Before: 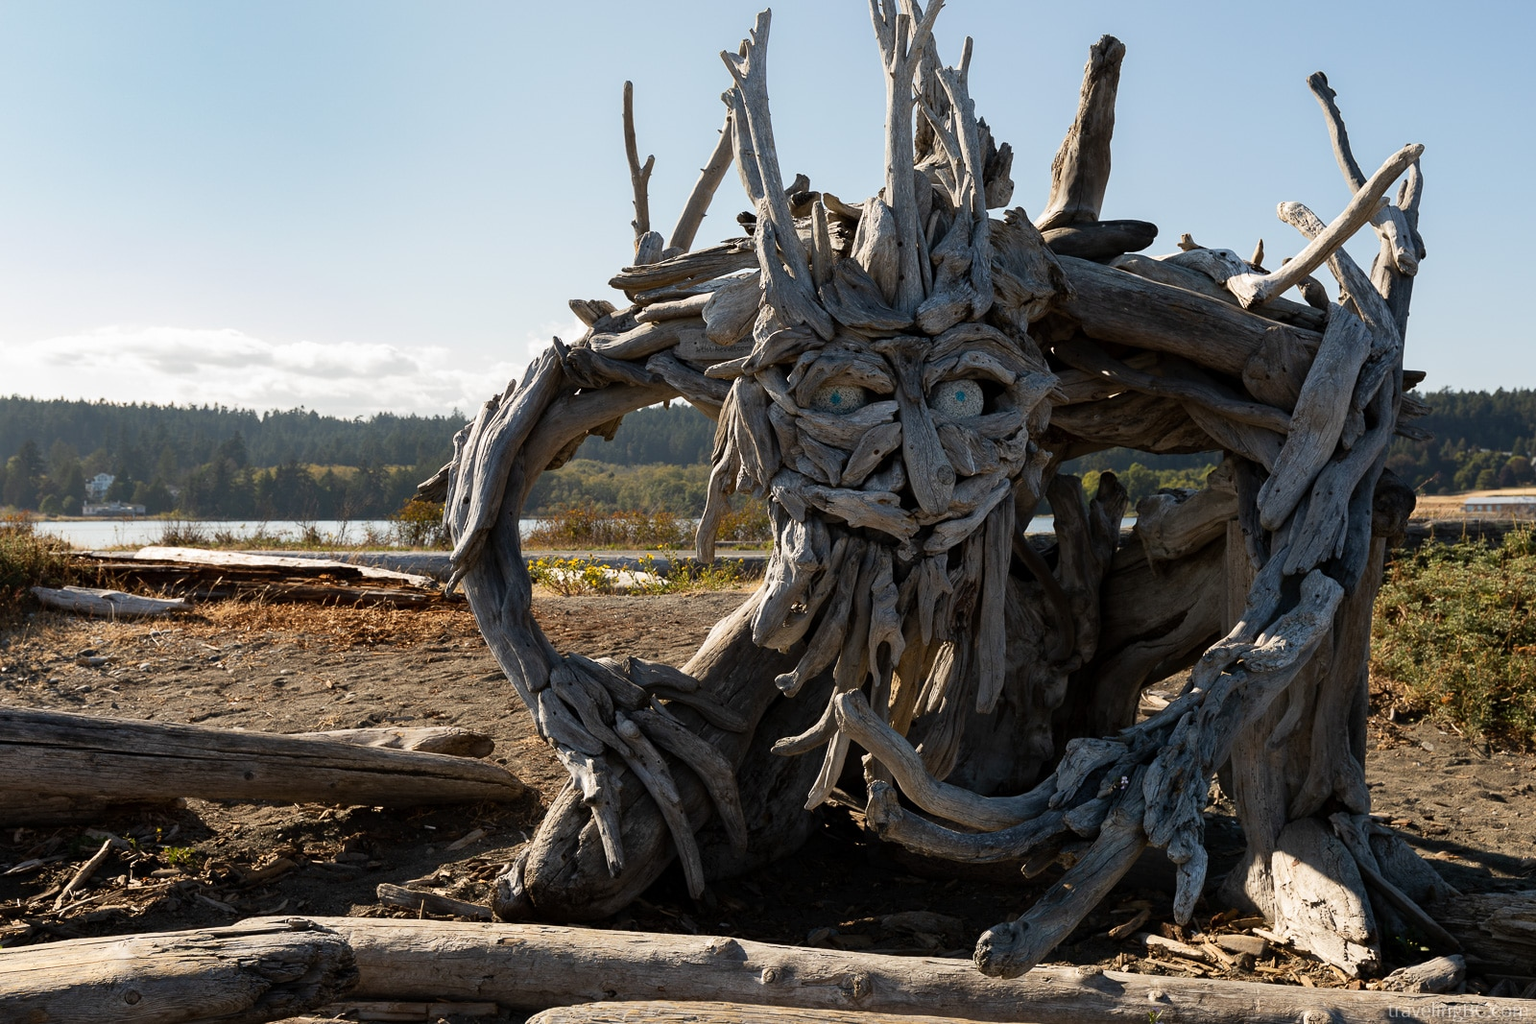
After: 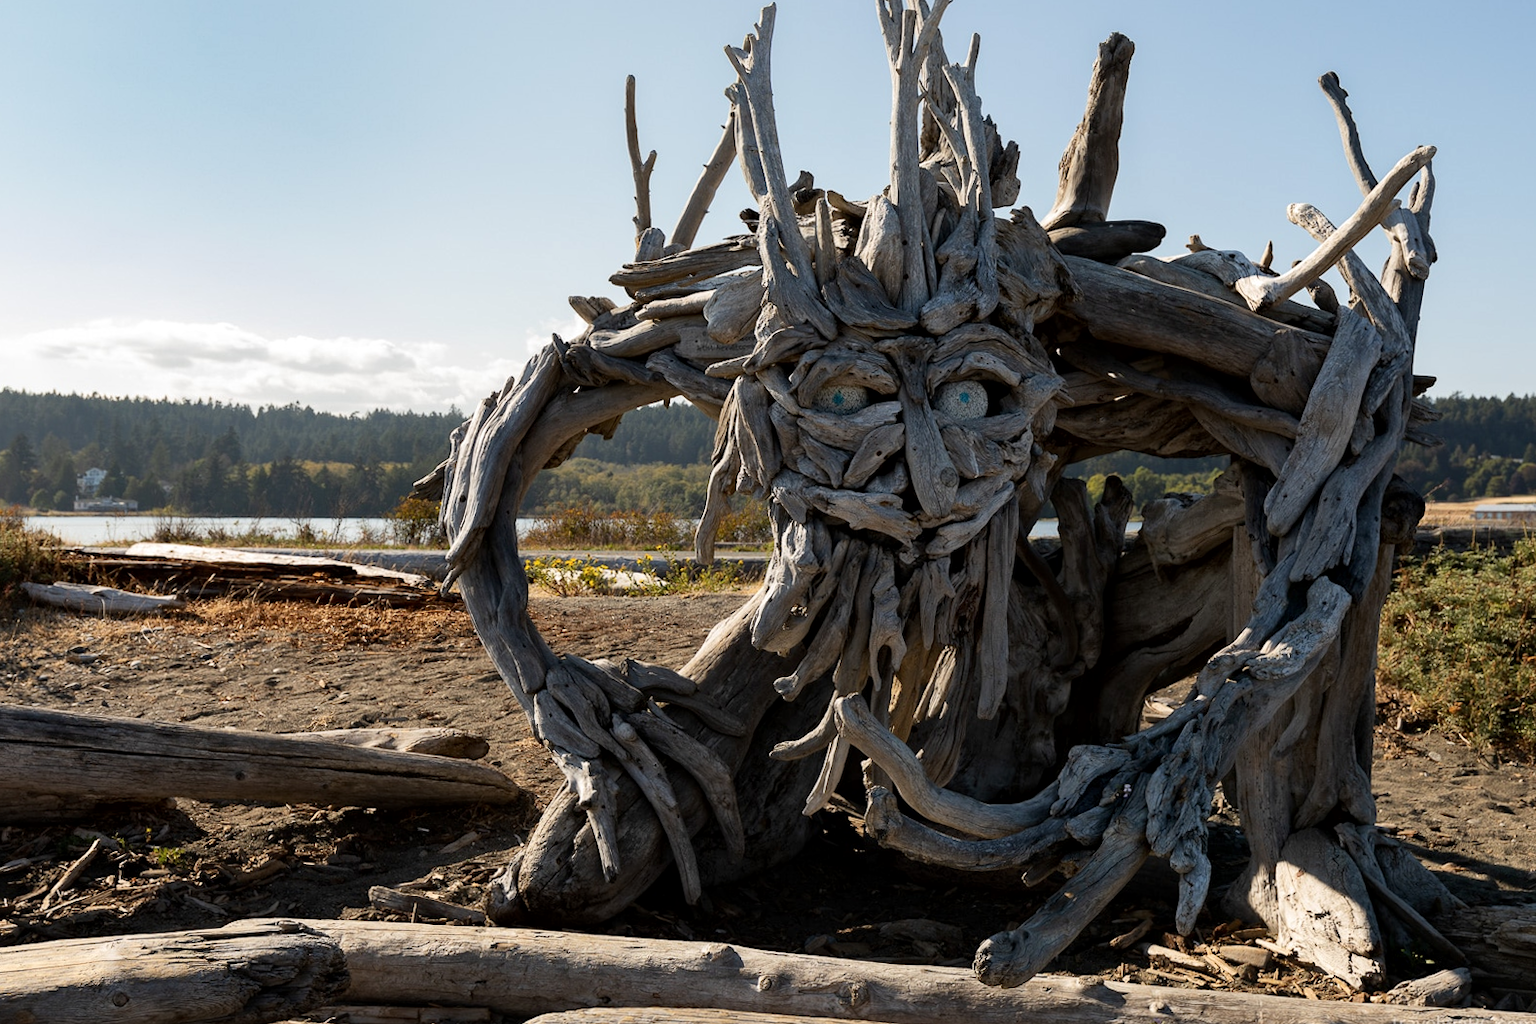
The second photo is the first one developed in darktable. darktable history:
local contrast: mode bilateral grid, contrast 20, coarseness 50, detail 120%, midtone range 0.2
crop and rotate: angle -0.5°
